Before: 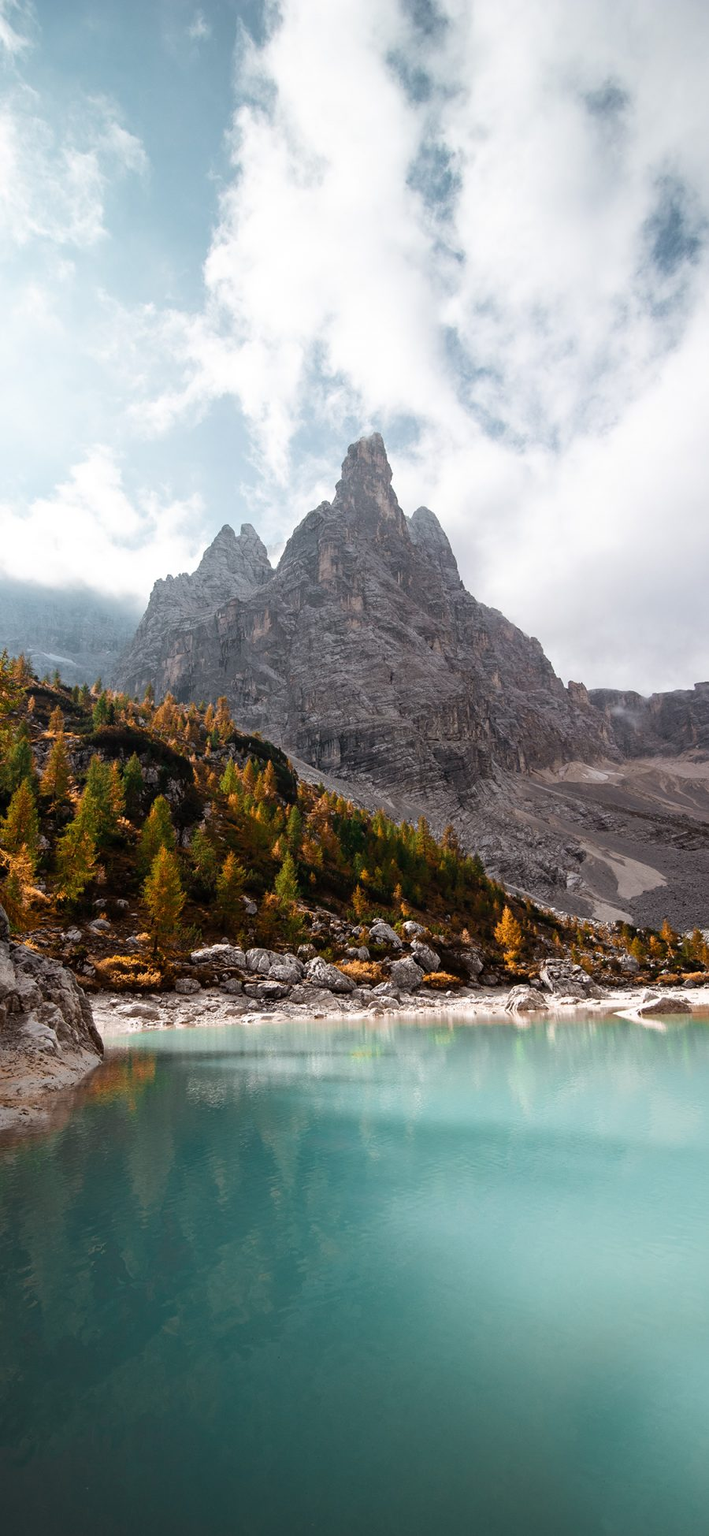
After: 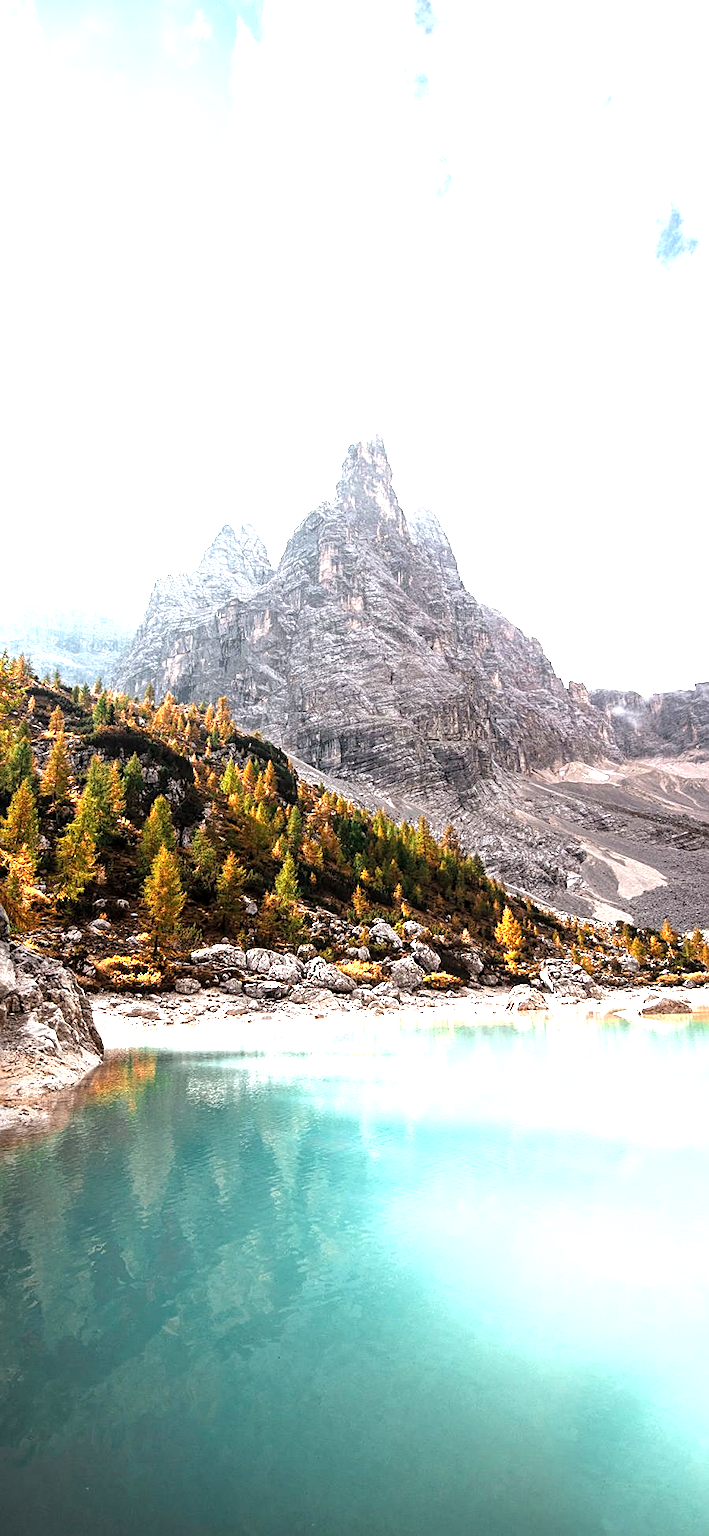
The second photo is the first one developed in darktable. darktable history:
sharpen: amount 0.491
local contrast: highlights 95%, shadows 84%, detail 160%, midtone range 0.2
tone equalizer: -8 EV -0.715 EV, -7 EV -0.73 EV, -6 EV -0.595 EV, -5 EV -0.369 EV, -3 EV 0.379 EV, -2 EV 0.6 EV, -1 EV 0.676 EV, +0 EV 0.769 EV
exposure: black level correction 0, exposure 0.891 EV, compensate exposure bias true, compensate highlight preservation false
